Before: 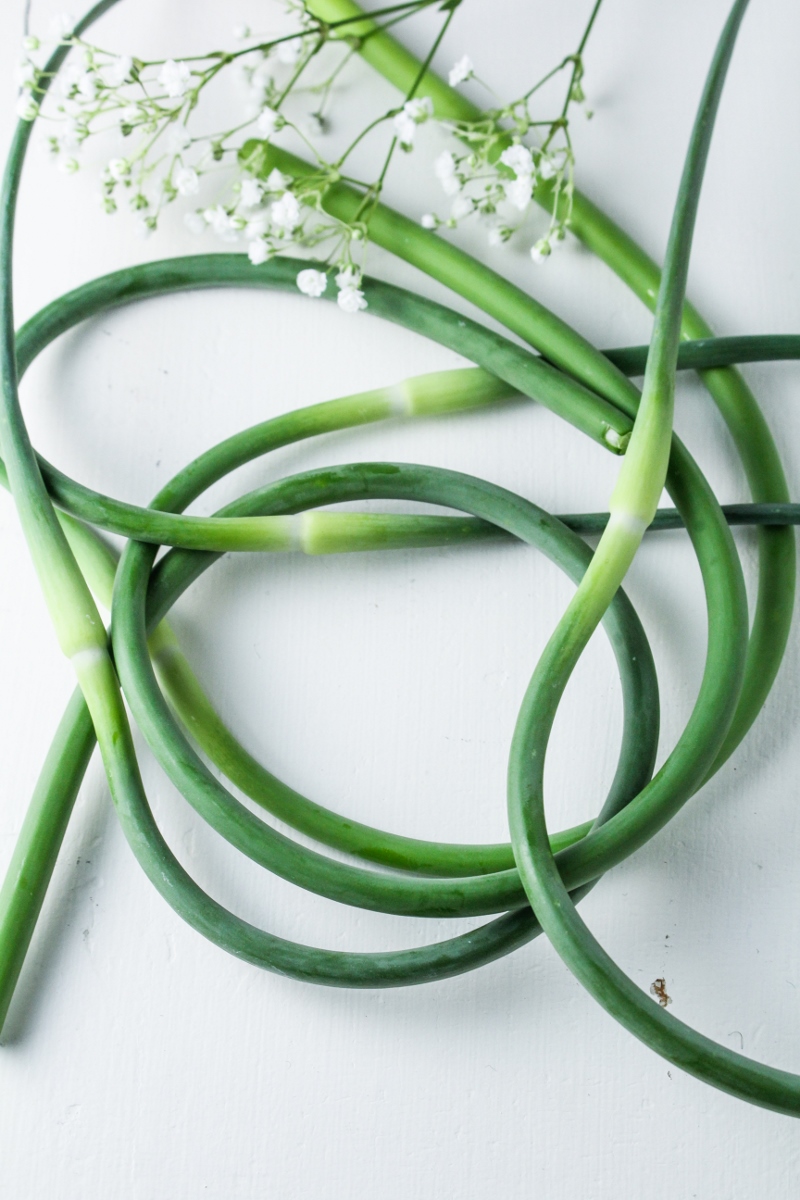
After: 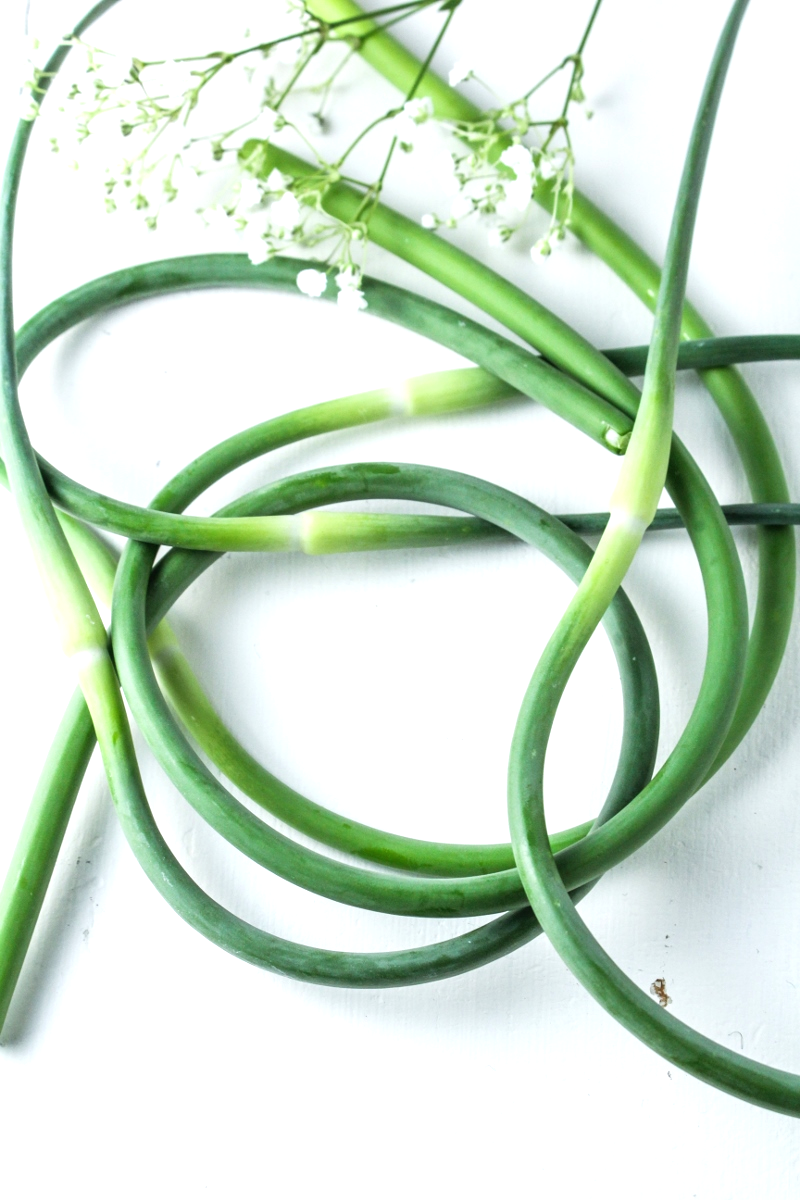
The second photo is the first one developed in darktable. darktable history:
exposure: black level correction 0, exposure 1.2 EV, compensate exposure bias true, compensate highlight preservation false
local contrast: mode bilateral grid, contrast 100, coarseness 100, detail 91%, midtone range 0.2
rgb levels: preserve colors max RGB
